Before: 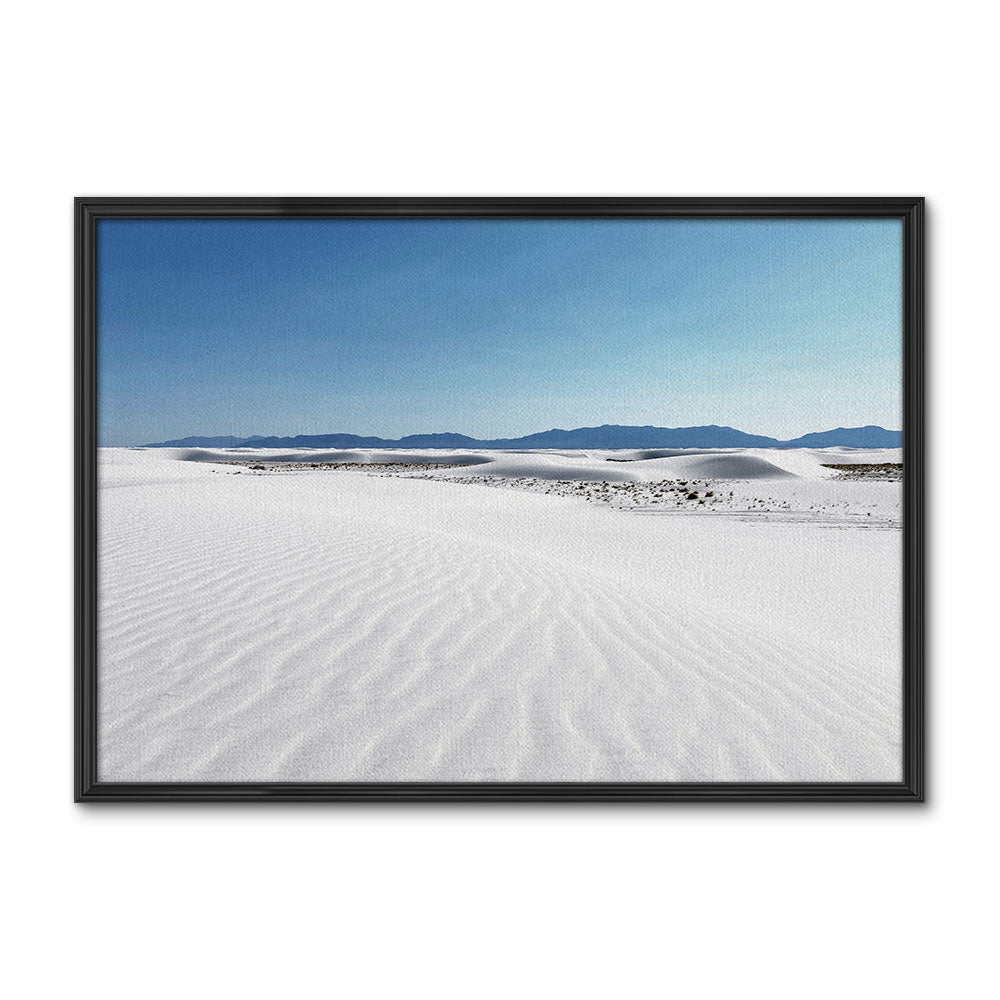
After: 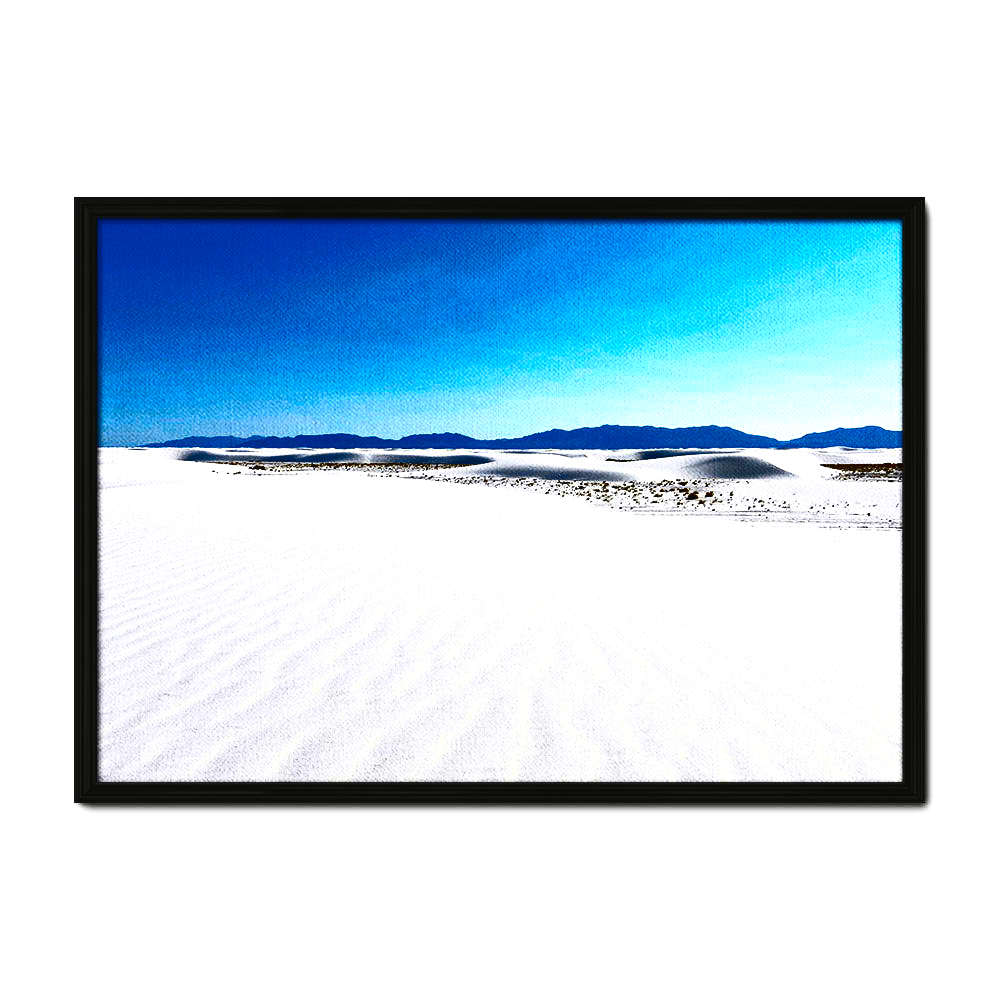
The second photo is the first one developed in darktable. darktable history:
exposure: exposure 0.766 EV, compensate highlight preservation false
tone curve: curves: ch0 [(0, 0.029) (0.071, 0.087) (0.223, 0.265) (0.447, 0.605) (0.654, 0.823) (0.861, 0.943) (1, 0.981)]; ch1 [(0, 0) (0.353, 0.344) (0.447, 0.449) (0.502, 0.501) (0.547, 0.54) (0.57, 0.582) (0.608, 0.608) (0.618, 0.631) (0.657, 0.699) (1, 1)]; ch2 [(0, 0) (0.34, 0.314) (0.456, 0.456) (0.5, 0.503) (0.528, 0.54) (0.557, 0.577) (0.589, 0.626) (1, 1)], color space Lab, independent channels, preserve colors none
contrast brightness saturation: brightness -1, saturation 1
